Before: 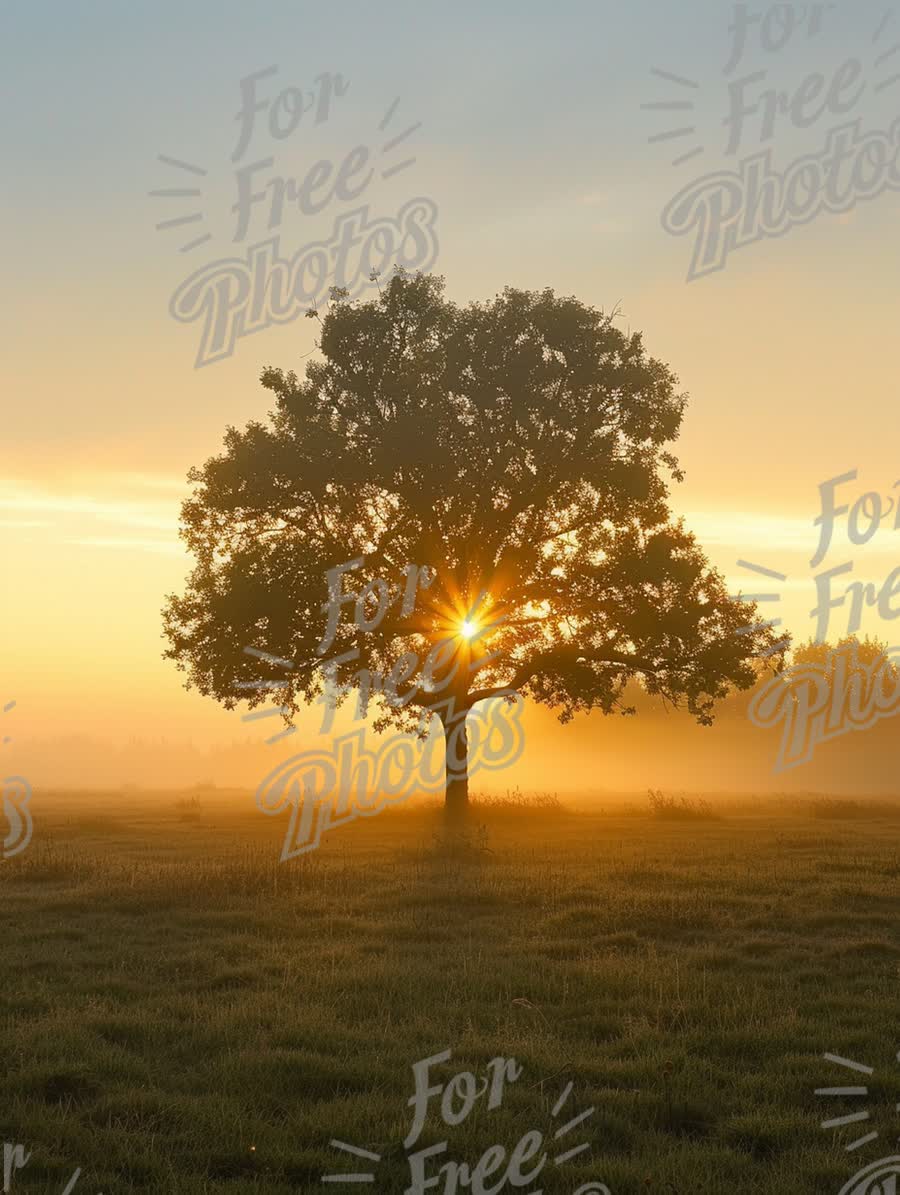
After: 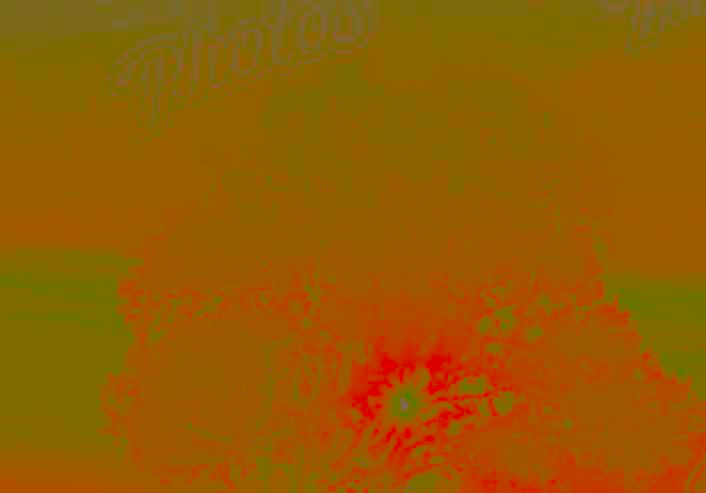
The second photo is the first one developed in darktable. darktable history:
local contrast: highlights 100%, shadows 98%, detail 119%, midtone range 0.2
sharpen: on, module defaults
crop: left 7.111%, top 18.757%, right 14.353%, bottom 39.922%
exposure: black level correction 0.001, exposure -0.125 EV, compensate exposure bias true, compensate highlight preservation false
color balance rgb: shadows lift › luminance -7.884%, shadows lift › chroma 2.176%, shadows lift › hue 201.38°, linear chroma grading › global chroma 15.271%, perceptual saturation grading › global saturation 20%, perceptual saturation grading › highlights -24.797%, perceptual saturation grading › shadows 25.385%, global vibrance 9.265%
color correction: highlights a* 2.45, highlights b* 23.05
contrast brightness saturation: contrast -0.987, brightness -0.169, saturation 0.759
tone curve: curves: ch0 [(0, 0) (0.091, 0.075) (0.389, 0.441) (0.696, 0.808) (0.844, 0.908) (0.909, 0.942) (1, 0.973)]; ch1 [(0, 0) (0.437, 0.404) (0.48, 0.486) (0.5, 0.5) (0.529, 0.556) (0.58, 0.606) (0.616, 0.654) (1, 1)]; ch2 [(0, 0) (0.442, 0.415) (0.5, 0.5) (0.535, 0.567) (0.585, 0.632) (1, 1)], color space Lab, independent channels, preserve colors none
